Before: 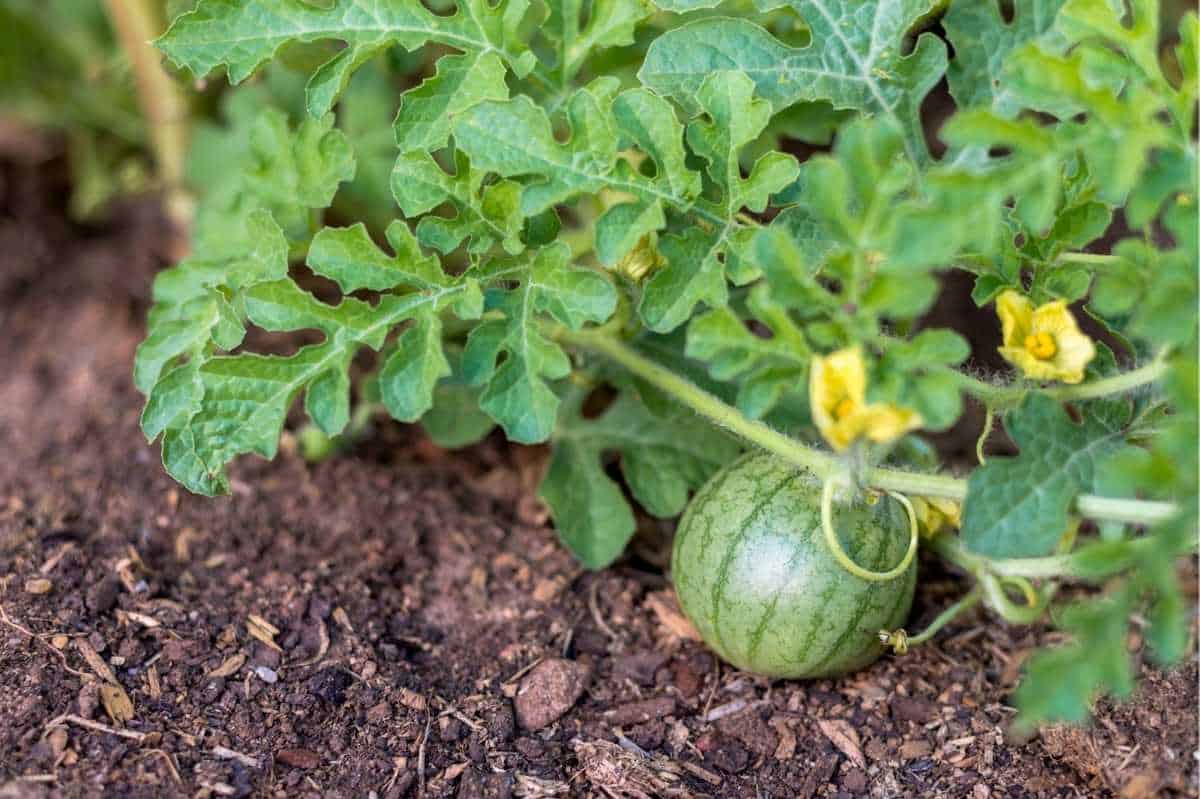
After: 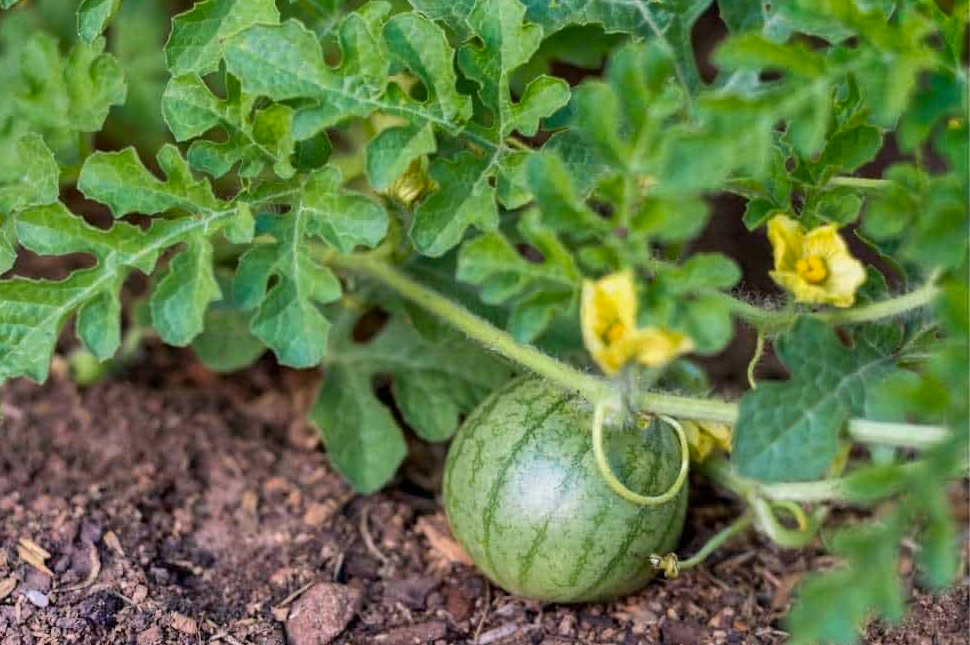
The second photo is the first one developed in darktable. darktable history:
shadows and highlights: radius 123.98, shadows 100, white point adjustment -3, highlights -100, highlights color adjustment 89.84%, soften with gaussian
crop: left 19.159%, top 9.58%, bottom 9.58%
